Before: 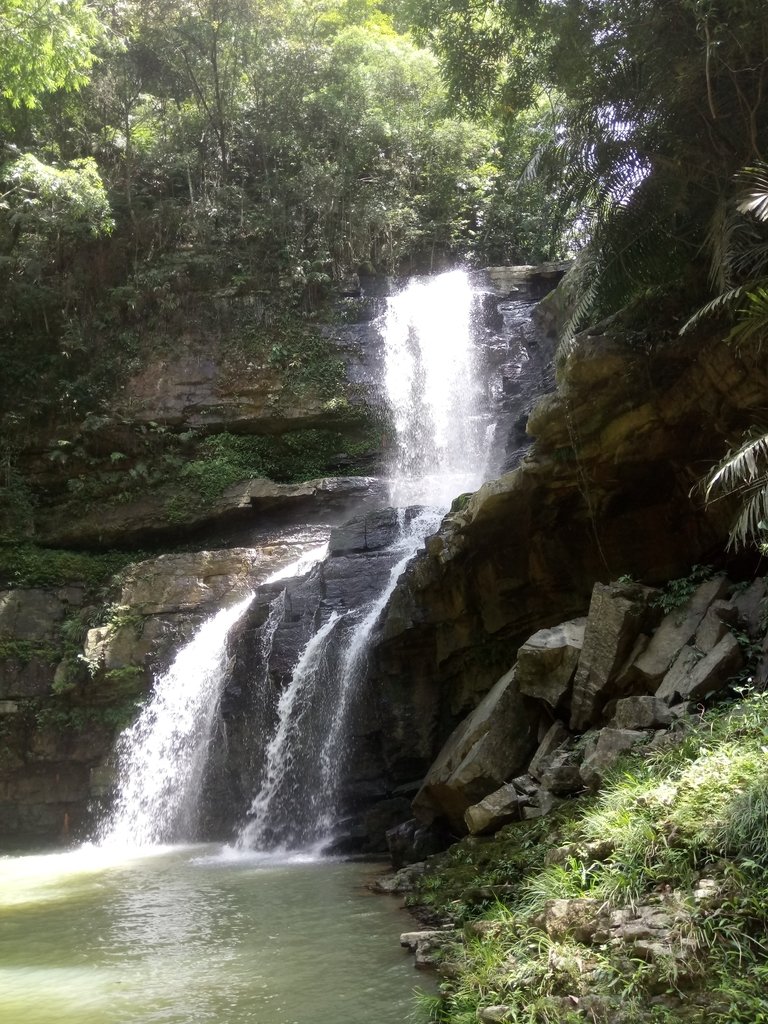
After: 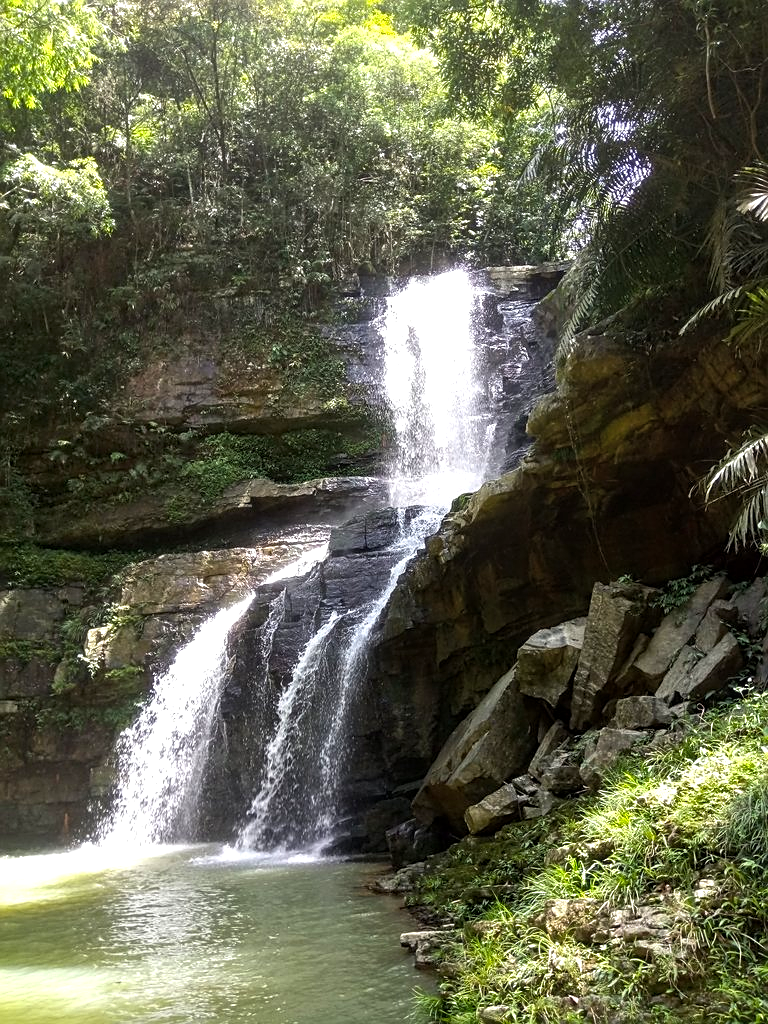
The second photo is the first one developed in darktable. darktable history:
local contrast: on, module defaults
sharpen: on, module defaults
color balance rgb: perceptual saturation grading › global saturation 19.895%, perceptual brilliance grading › global brilliance 2.313%, perceptual brilliance grading › highlights 8.785%, perceptual brilliance grading › shadows -3.437%, global vibrance 20%
